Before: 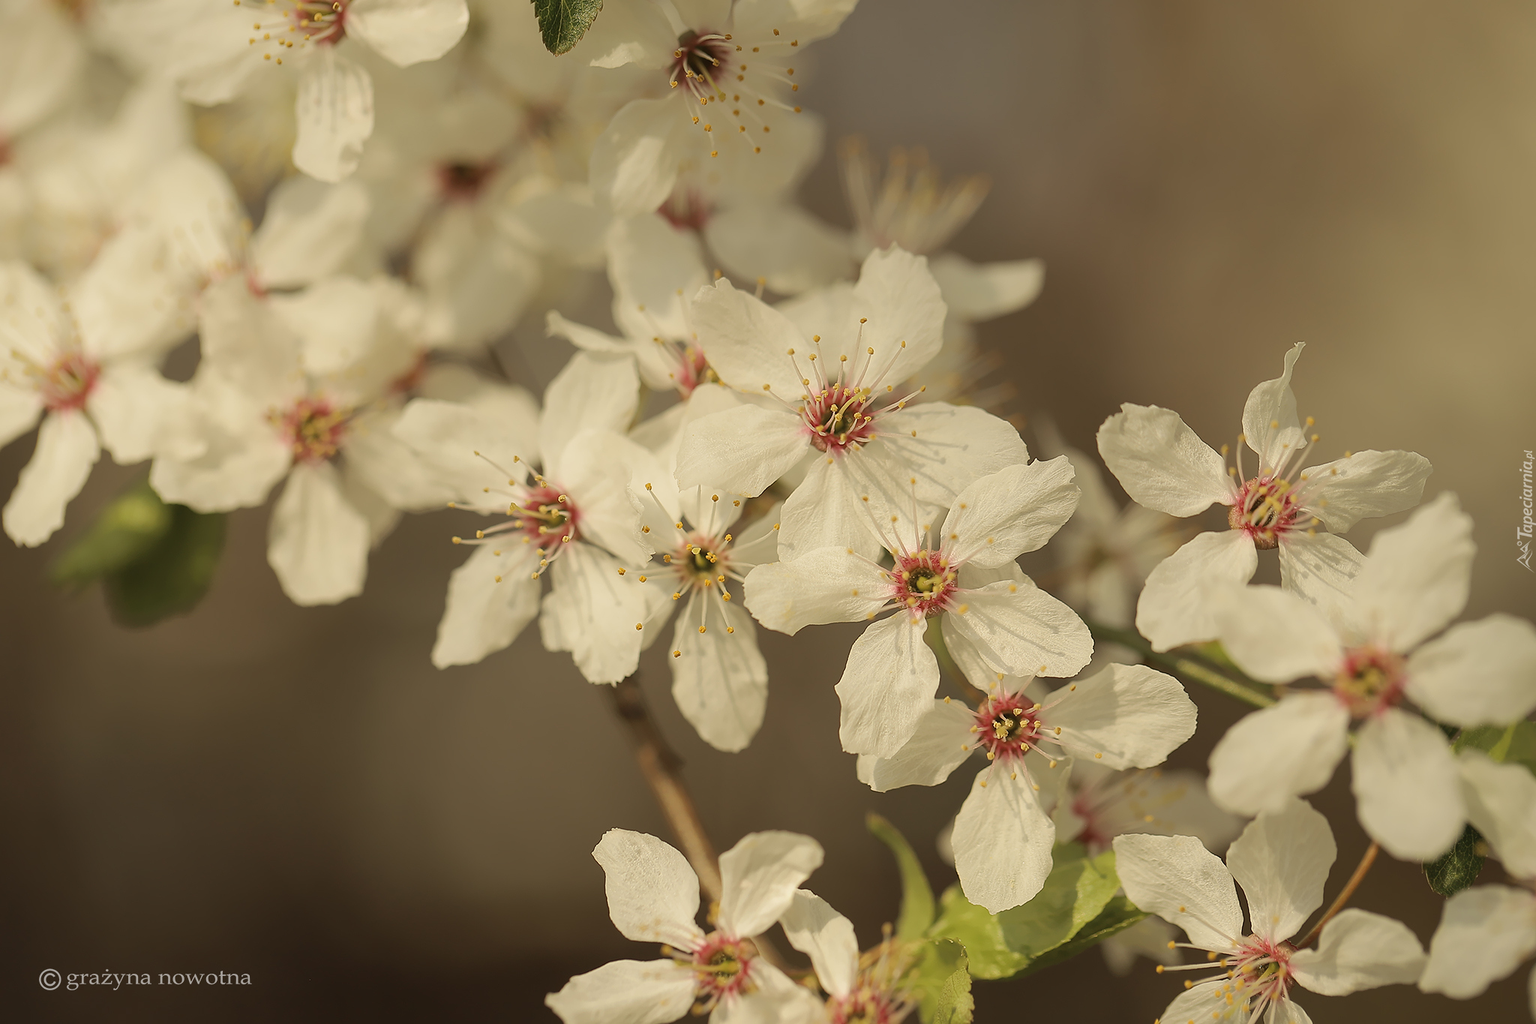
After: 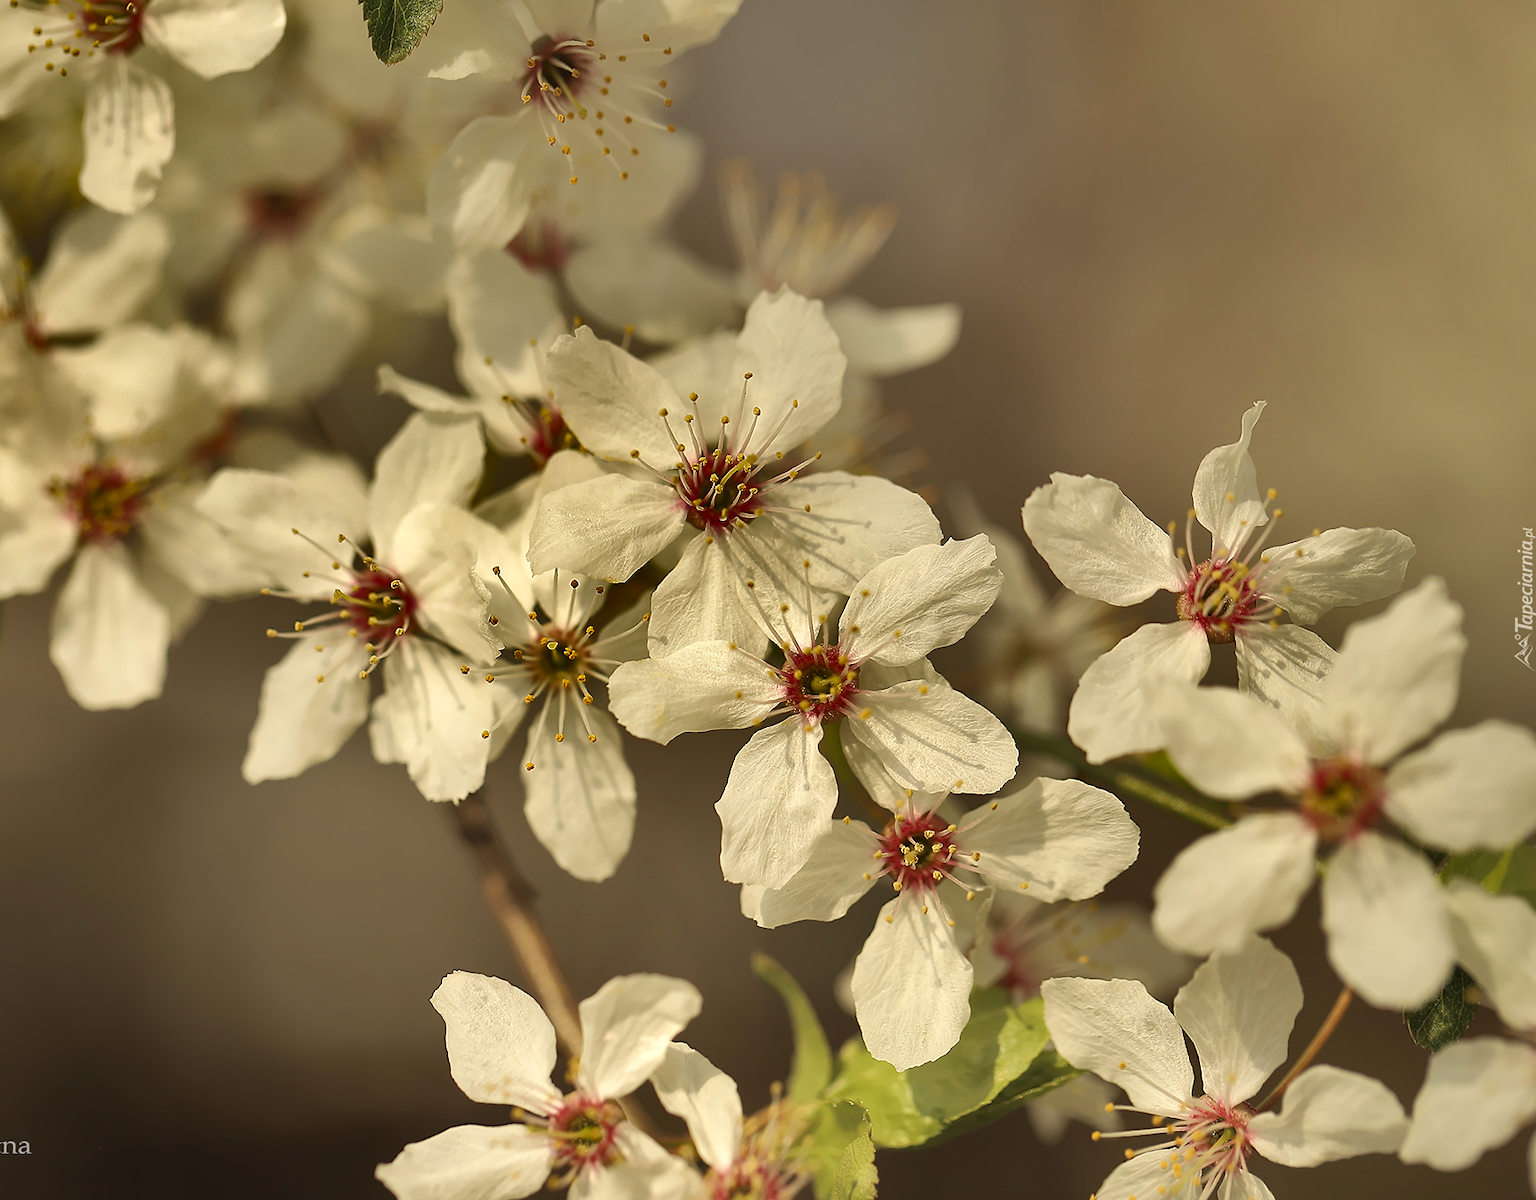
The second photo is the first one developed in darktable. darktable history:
crop and rotate: left 14.675%
shadows and highlights: shadows 18.99, highlights -84.39, soften with gaussian
tone equalizer: -8 EV -0.434 EV, -7 EV -0.367 EV, -6 EV -0.363 EV, -5 EV -0.19 EV, -3 EV 0.214 EV, -2 EV 0.348 EV, -1 EV 0.411 EV, +0 EV 0.397 EV
